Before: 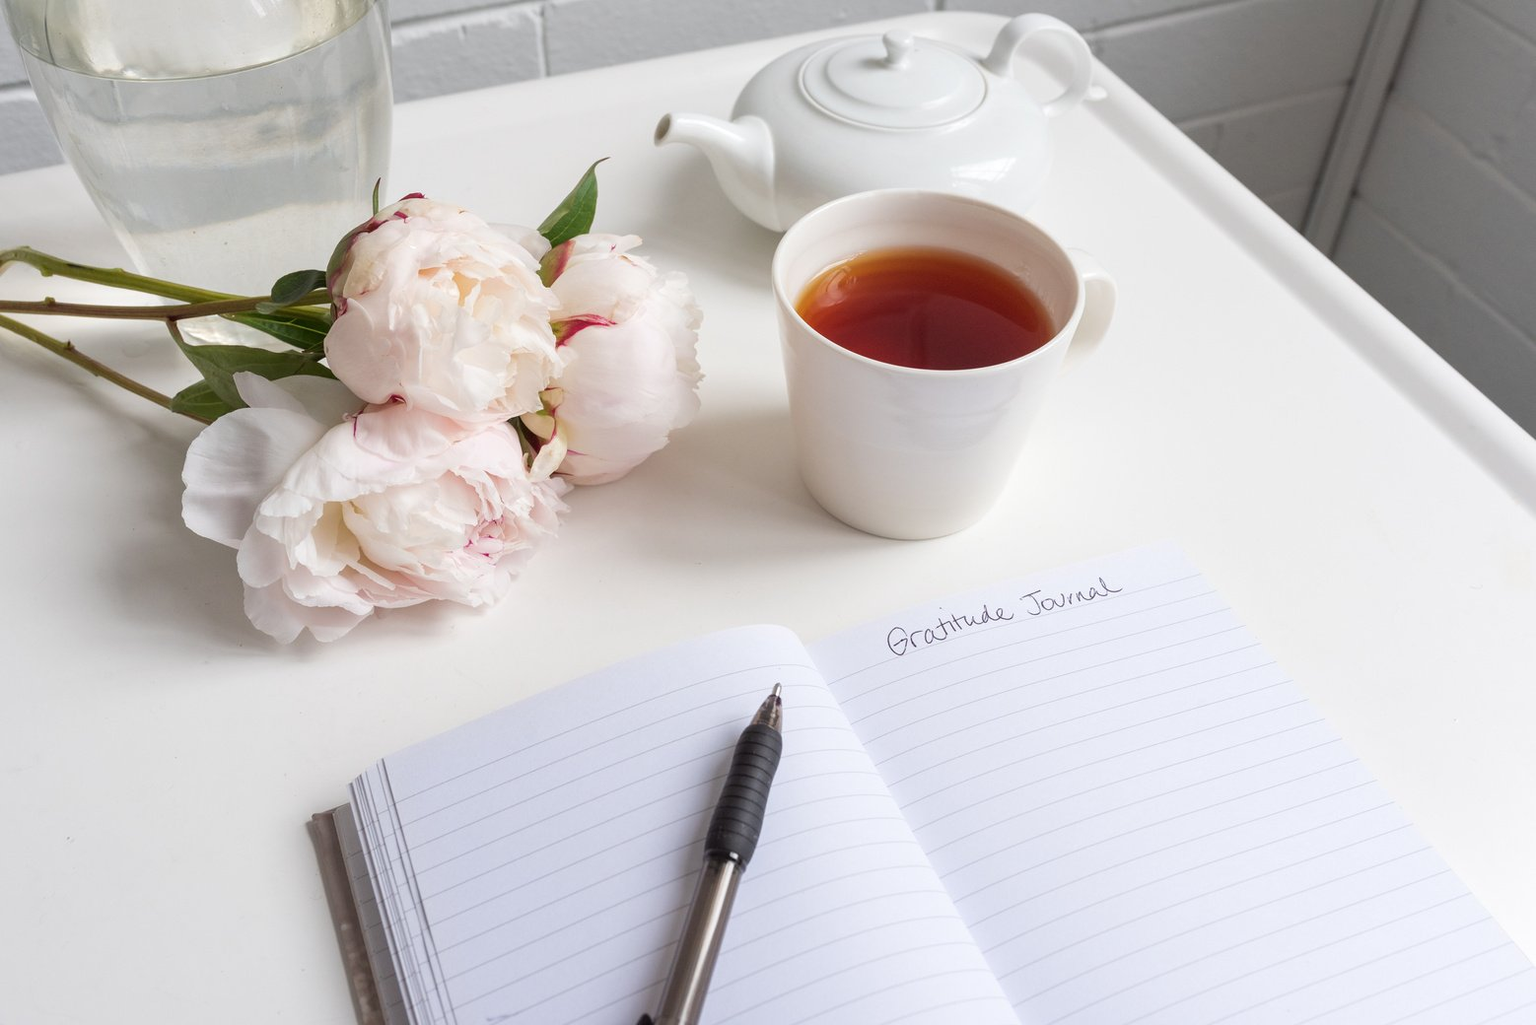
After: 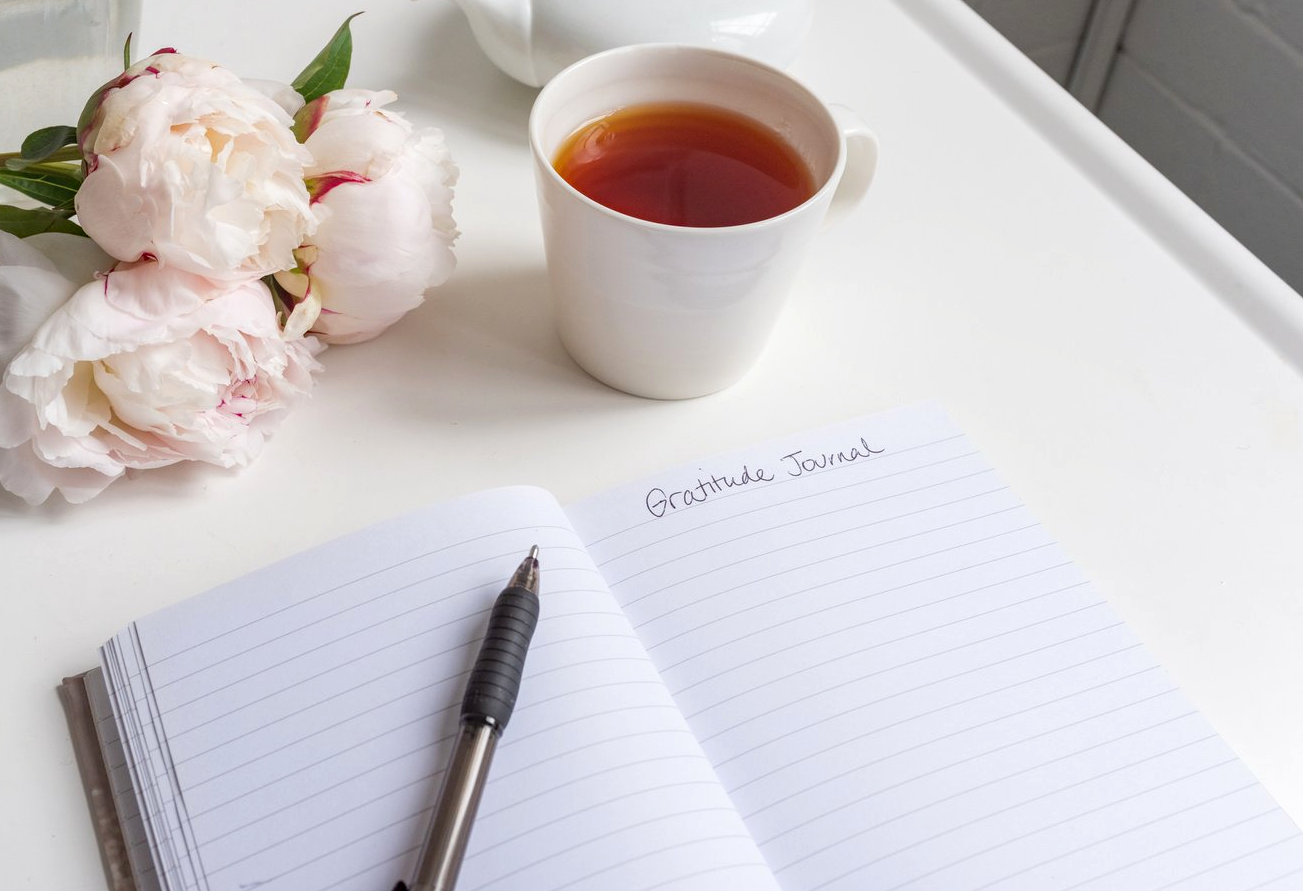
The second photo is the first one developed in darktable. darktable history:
crop: left 16.315%, top 14.246%
local contrast: detail 110%
haze removal: compatibility mode true, adaptive false
